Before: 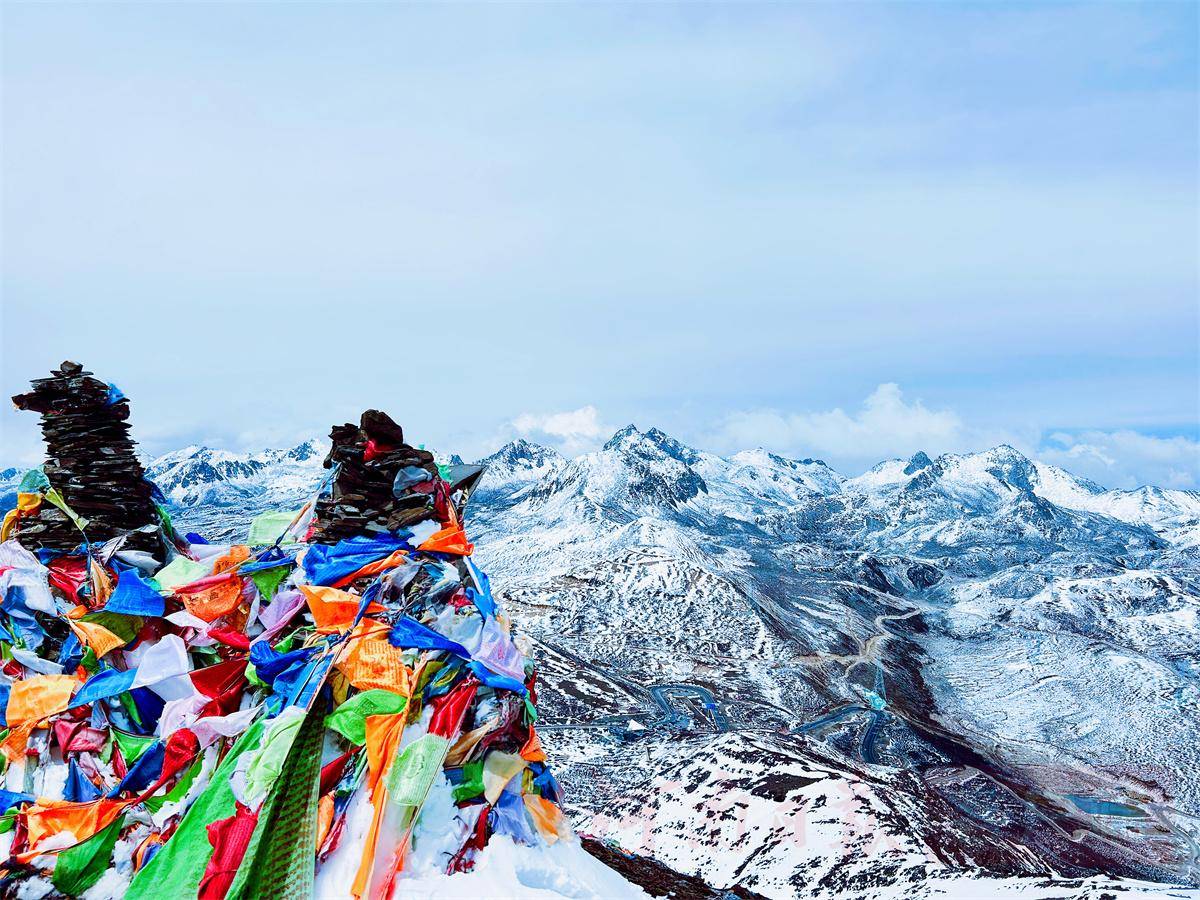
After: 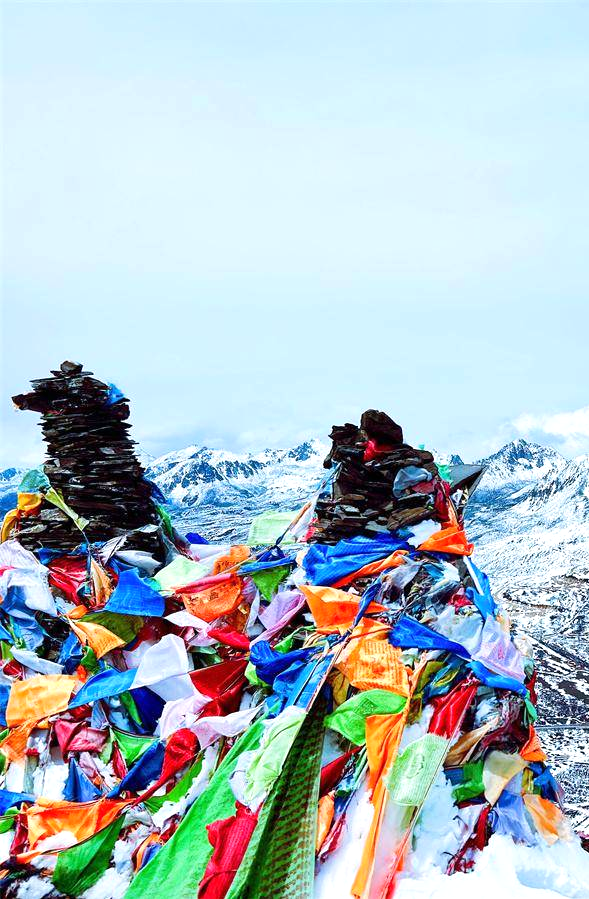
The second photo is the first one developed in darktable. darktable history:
crop and rotate: left 0%, top 0%, right 50.845%
exposure: exposure 0.3 EV, compensate highlight preservation false
